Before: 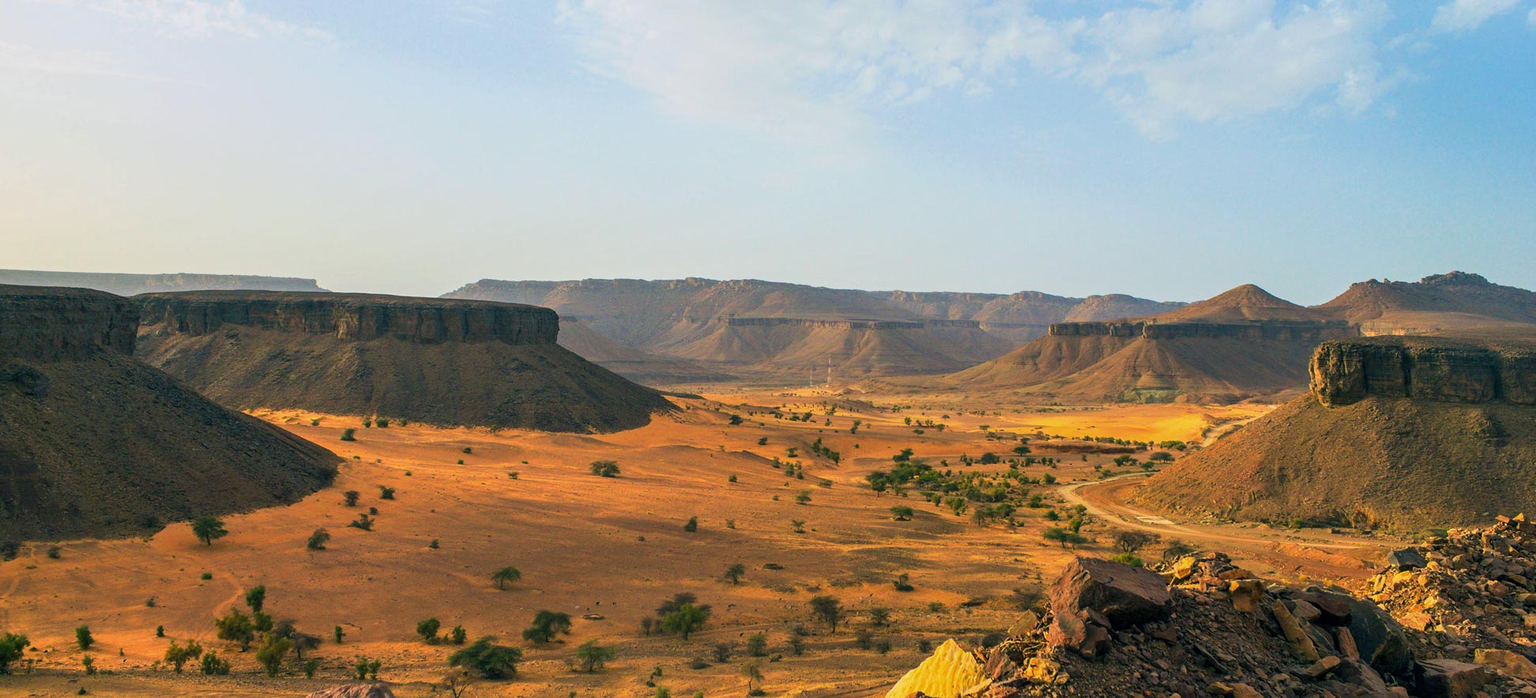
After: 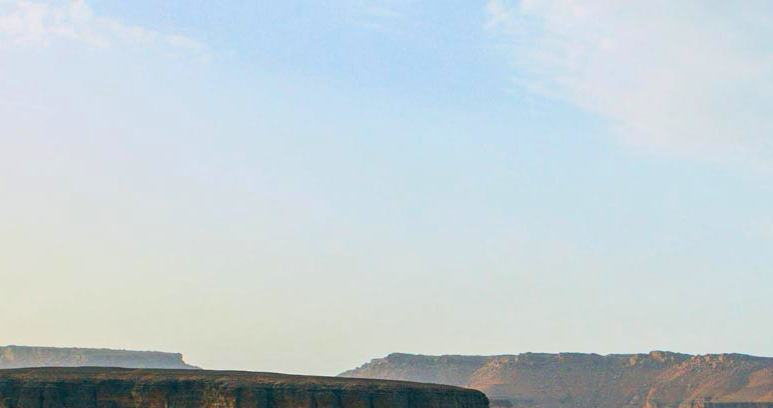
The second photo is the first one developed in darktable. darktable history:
contrast brightness saturation: contrast 0.09, saturation 0.284
crop and rotate: left 11.224%, top 0.075%, right 49.006%, bottom 53.68%
